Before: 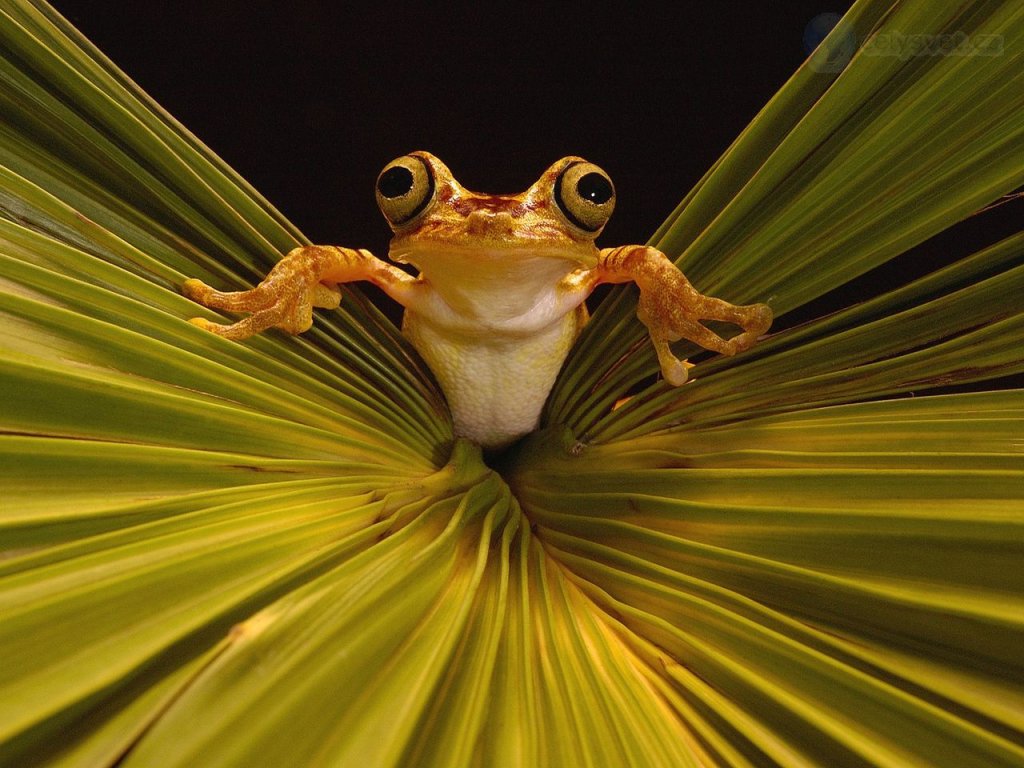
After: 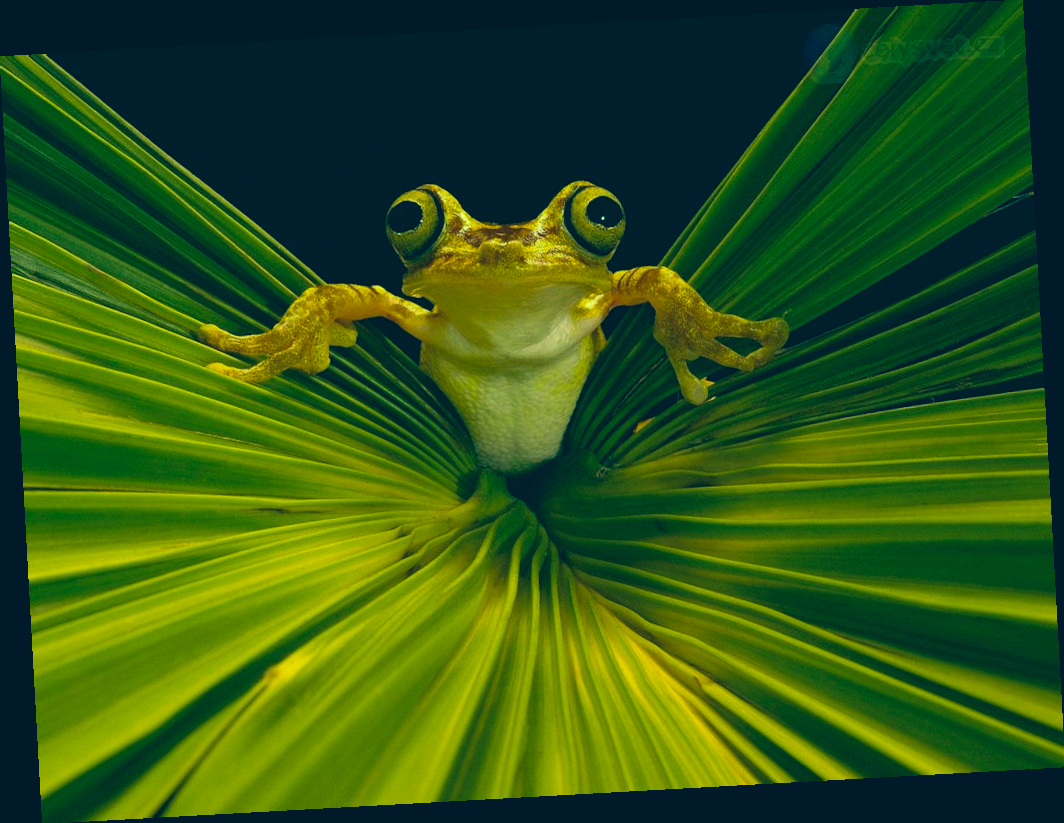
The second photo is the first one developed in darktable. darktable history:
color correction: highlights a* -15.58, highlights b* 40, shadows a* -40, shadows b* -26.18
rotate and perspective: rotation -3.18°, automatic cropping off
